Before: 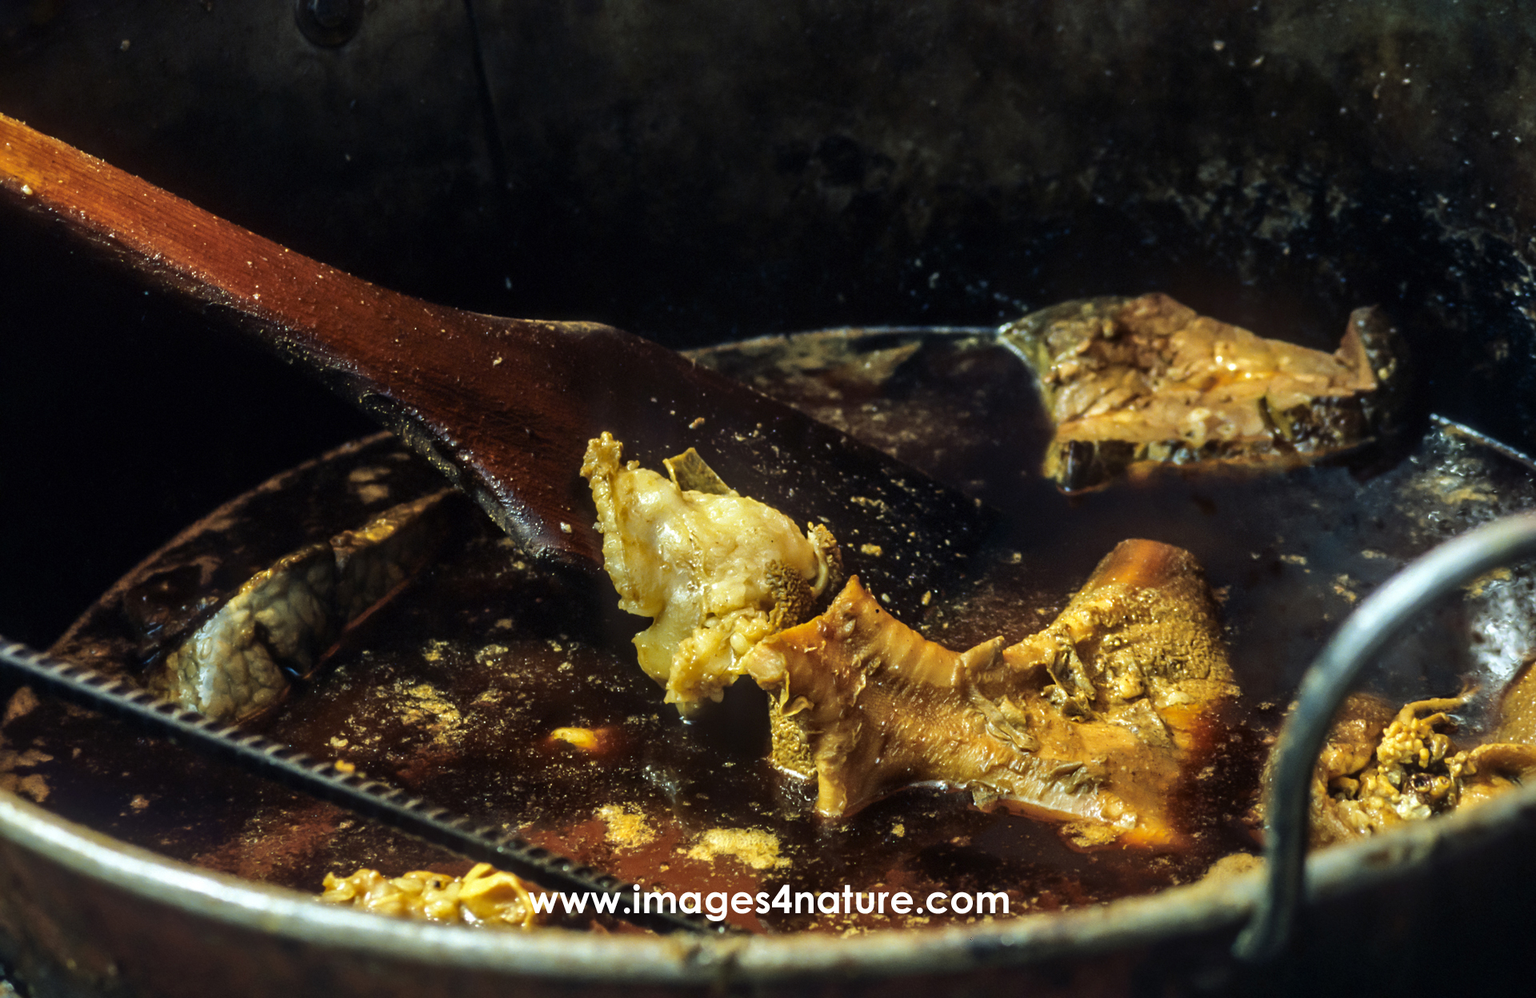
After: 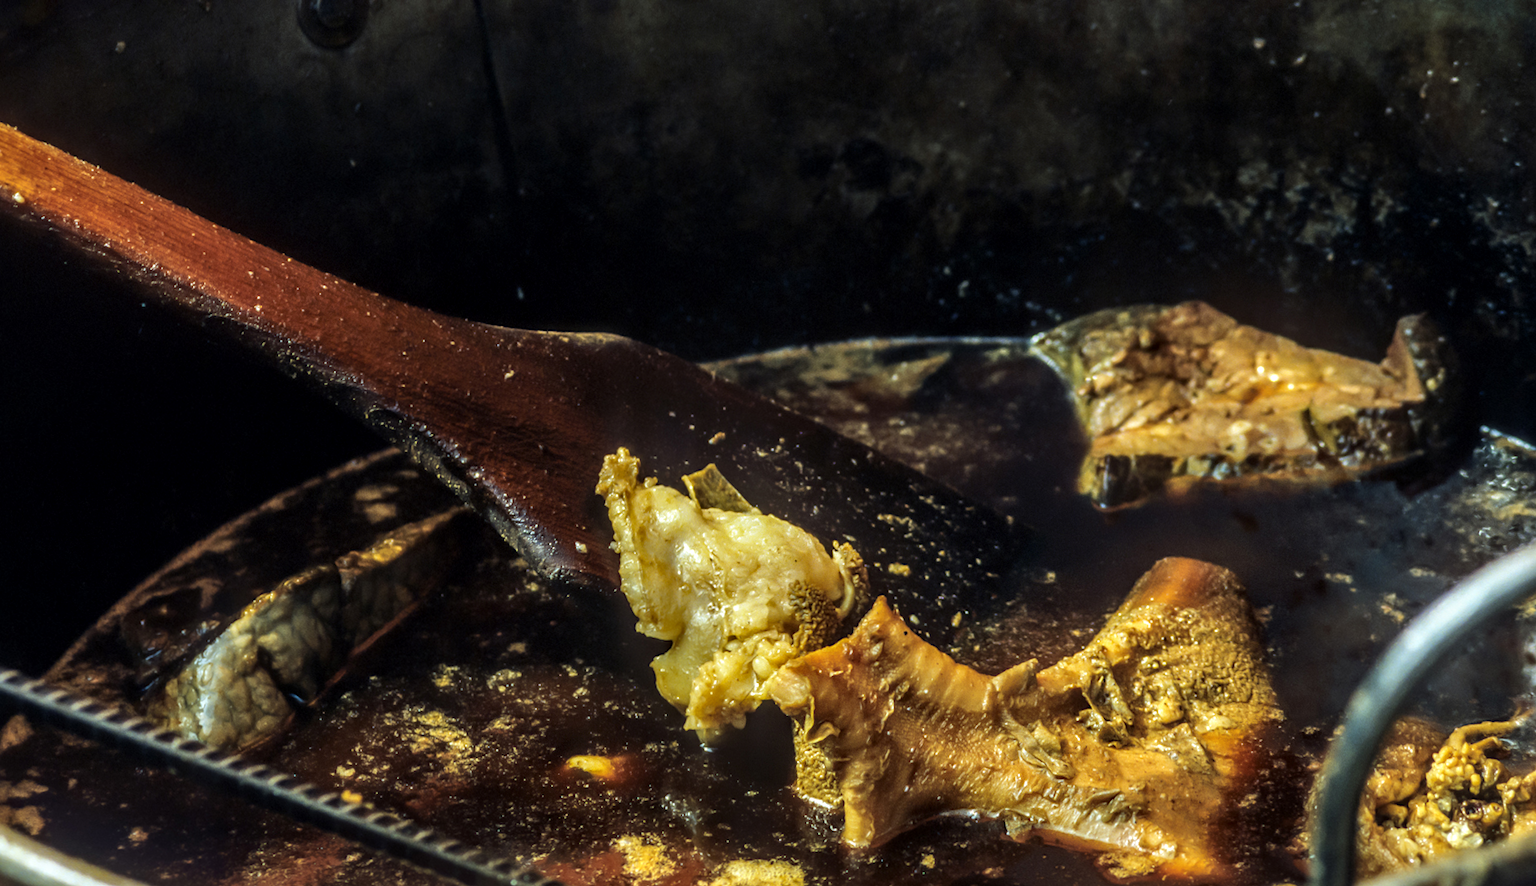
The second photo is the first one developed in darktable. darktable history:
local contrast: on, module defaults
crop and rotate: angle 0.2°, left 0.275%, right 3.127%, bottom 14.18%
